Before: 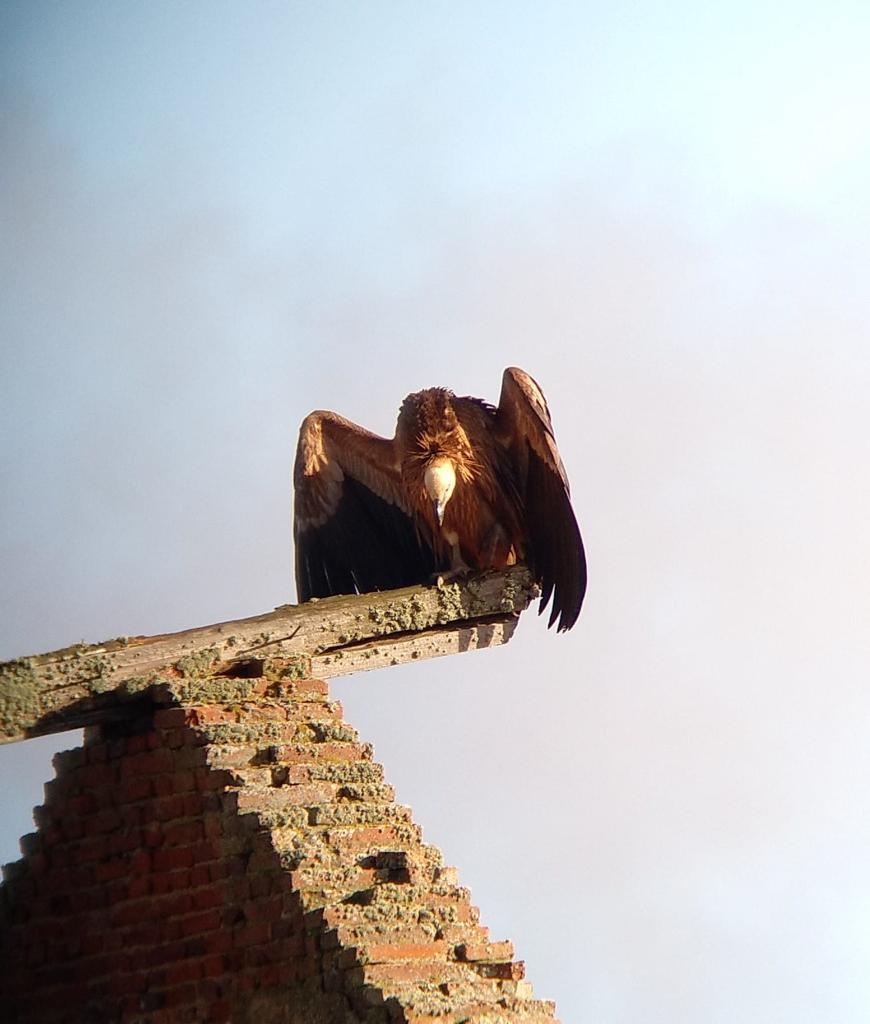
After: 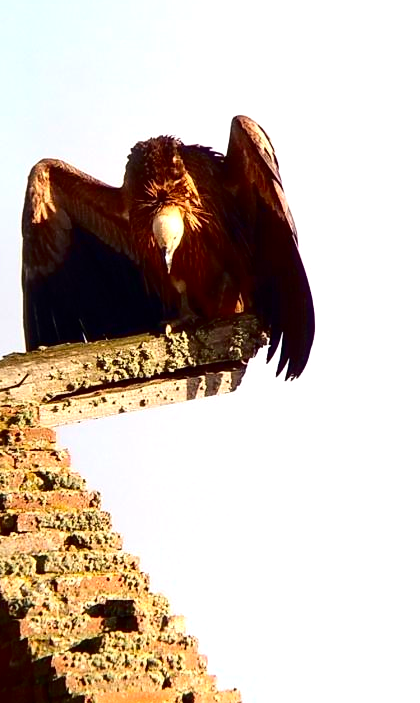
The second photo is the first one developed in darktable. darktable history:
crop: left 31.379%, top 24.658%, right 20.326%, bottom 6.628%
exposure: black level correction 0.001, exposure 0.5 EV, compensate exposure bias true, compensate highlight preservation false
contrast brightness saturation: contrast 0.22, brightness -0.19, saturation 0.24
